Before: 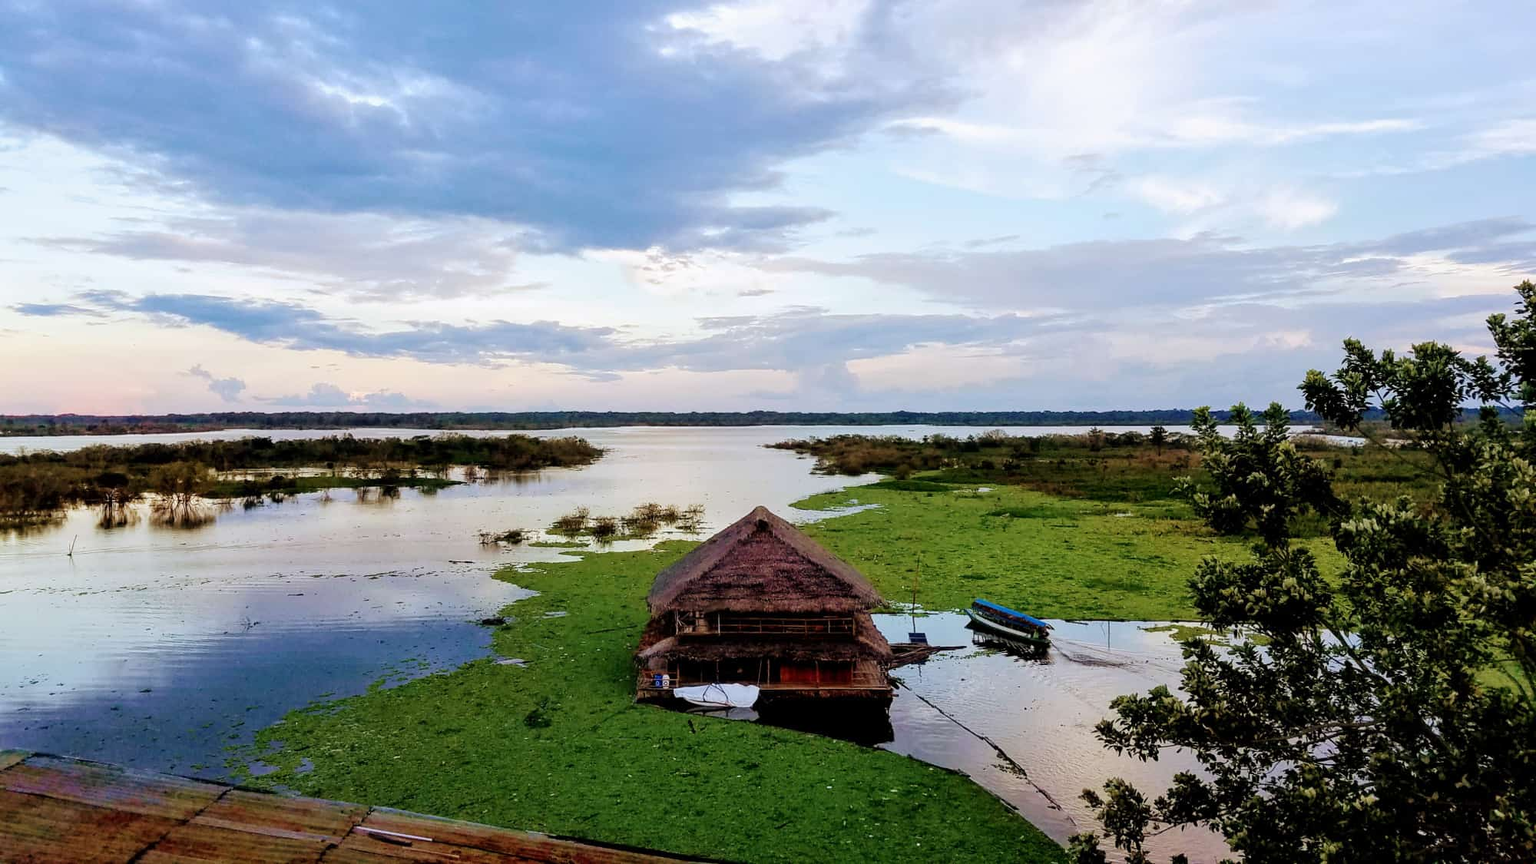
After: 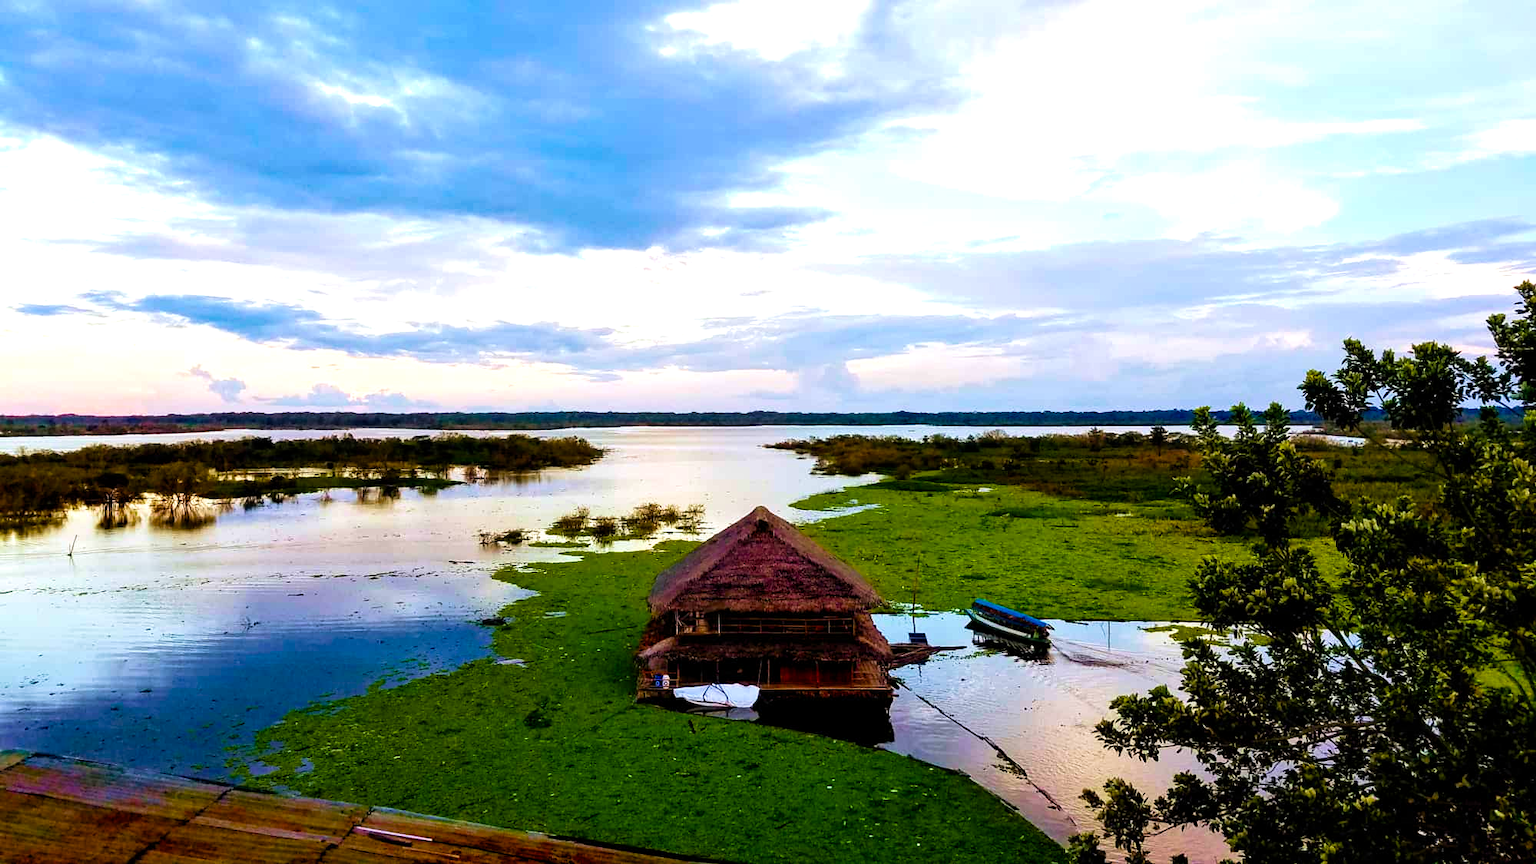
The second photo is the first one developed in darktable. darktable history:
velvia: strength 27%
color balance rgb: linear chroma grading › global chroma 9%, perceptual saturation grading › global saturation 36%, perceptual saturation grading › shadows 35%, perceptual brilliance grading › global brilliance 15%, perceptual brilliance grading › shadows -35%, global vibrance 15%
